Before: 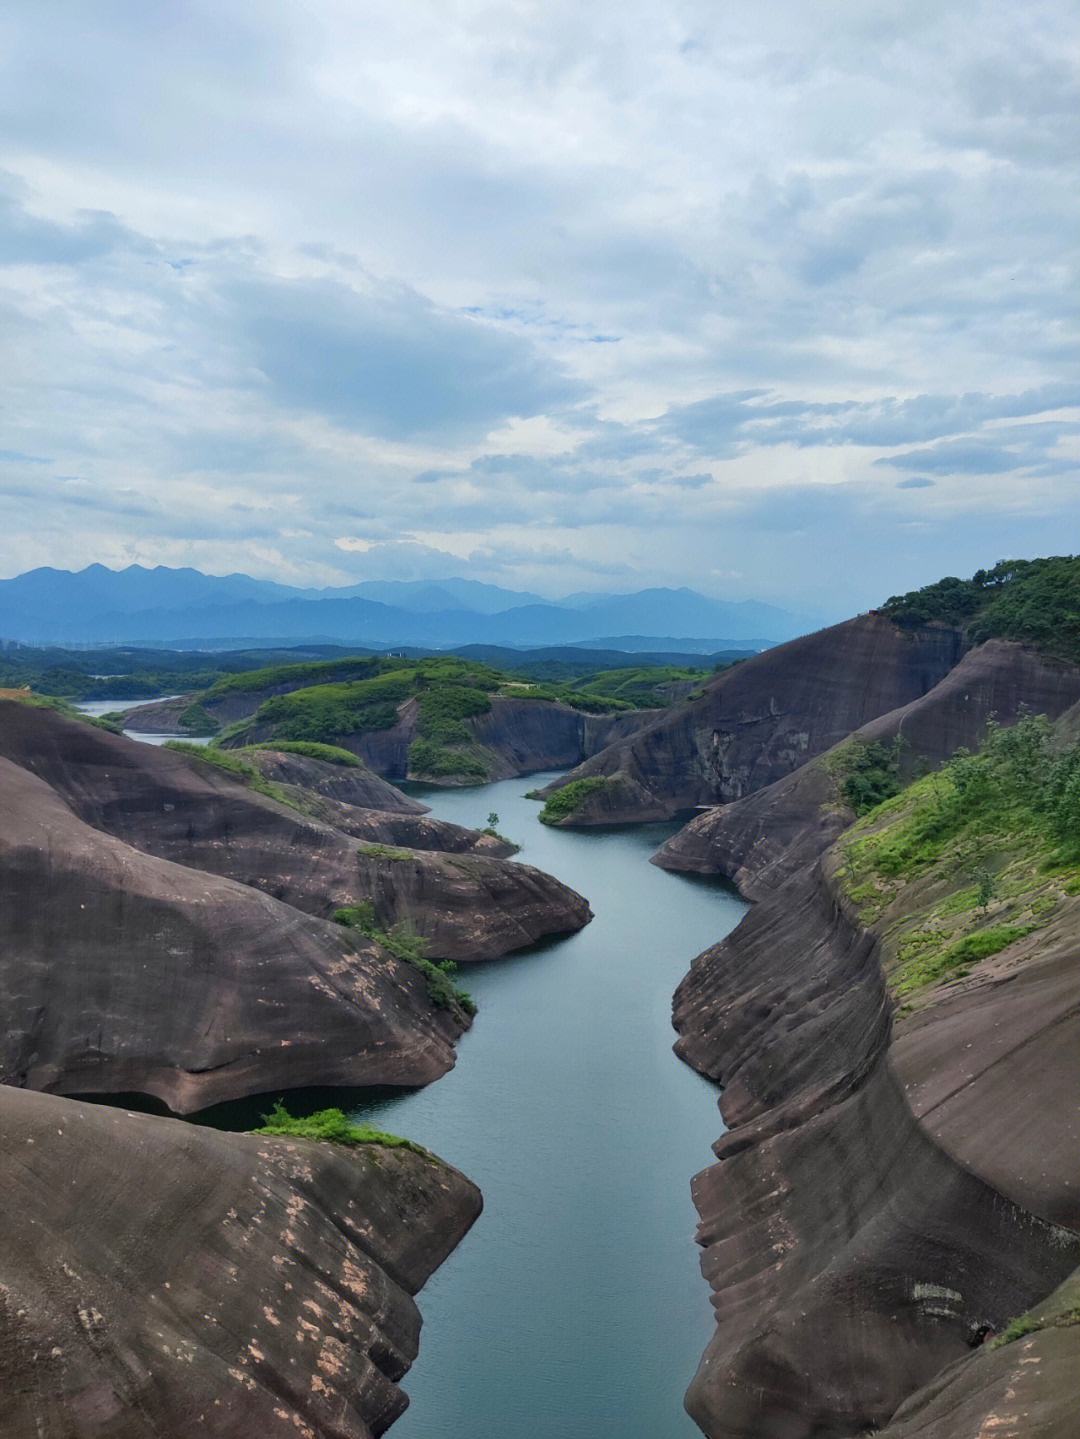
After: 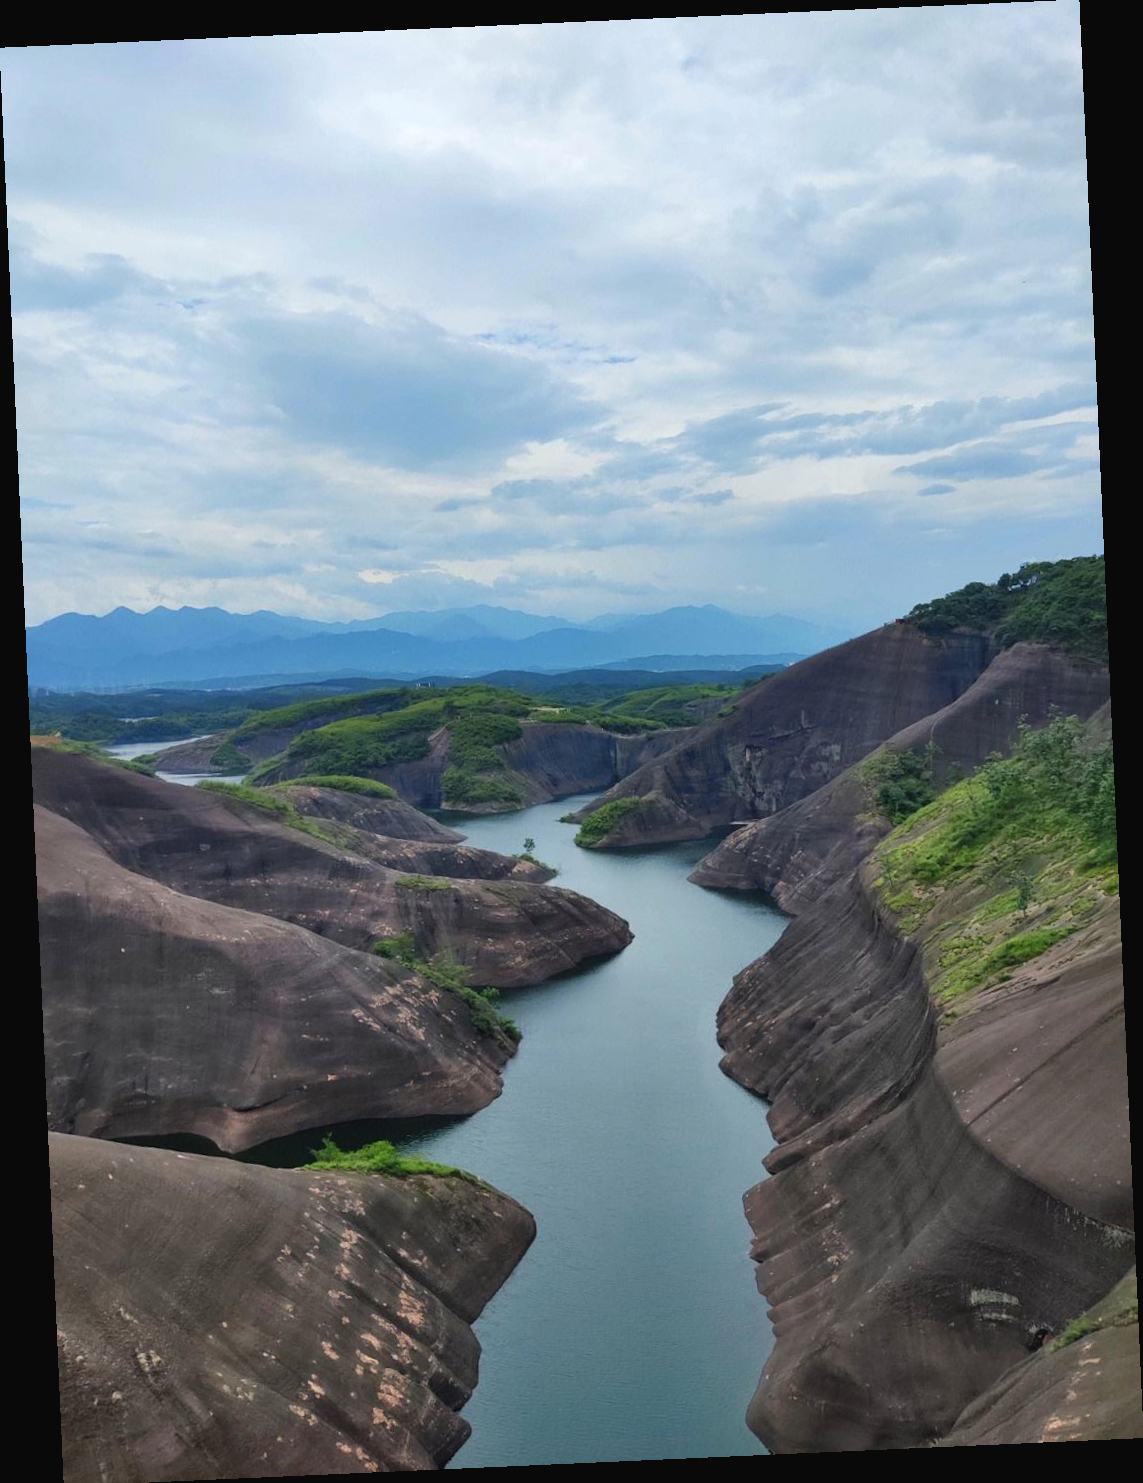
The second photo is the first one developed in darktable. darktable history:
exposure: black level correction -0.003, exposure 0.04 EV, compensate highlight preservation false
crop: bottom 0.071%
tone equalizer: on, module defaults
rotate and perspective: rotation -2.56°, automatic cropping off
